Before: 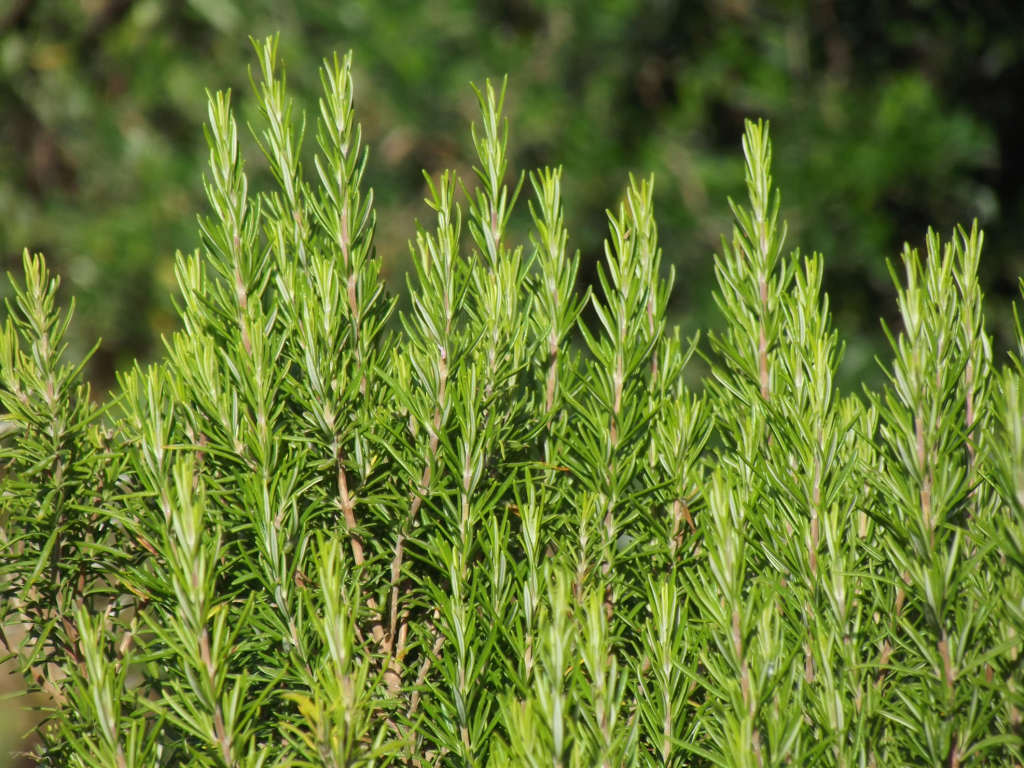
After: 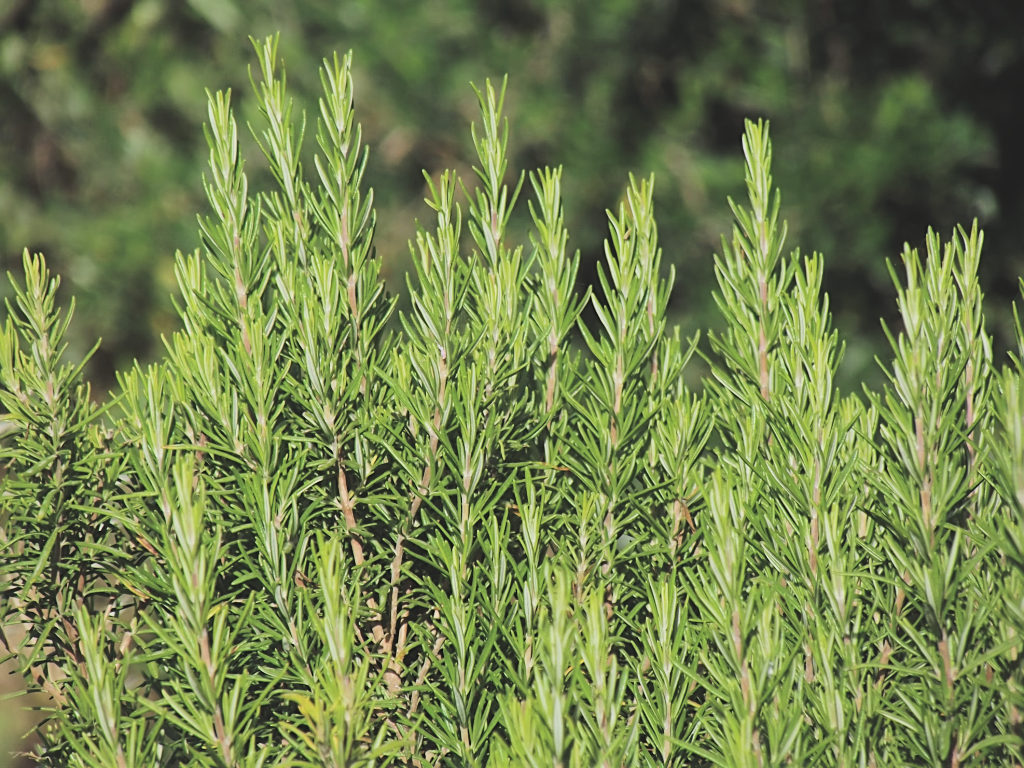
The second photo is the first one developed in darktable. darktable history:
filmic rgb: black relative exposure -5 EV, hardness 2.88, contrast 1.3, highlights saturation mix -10%
exposure: black level correction -0.041, exposure 0.064 EV, compensate highlight preservation false
sharpen: on, module defaults
